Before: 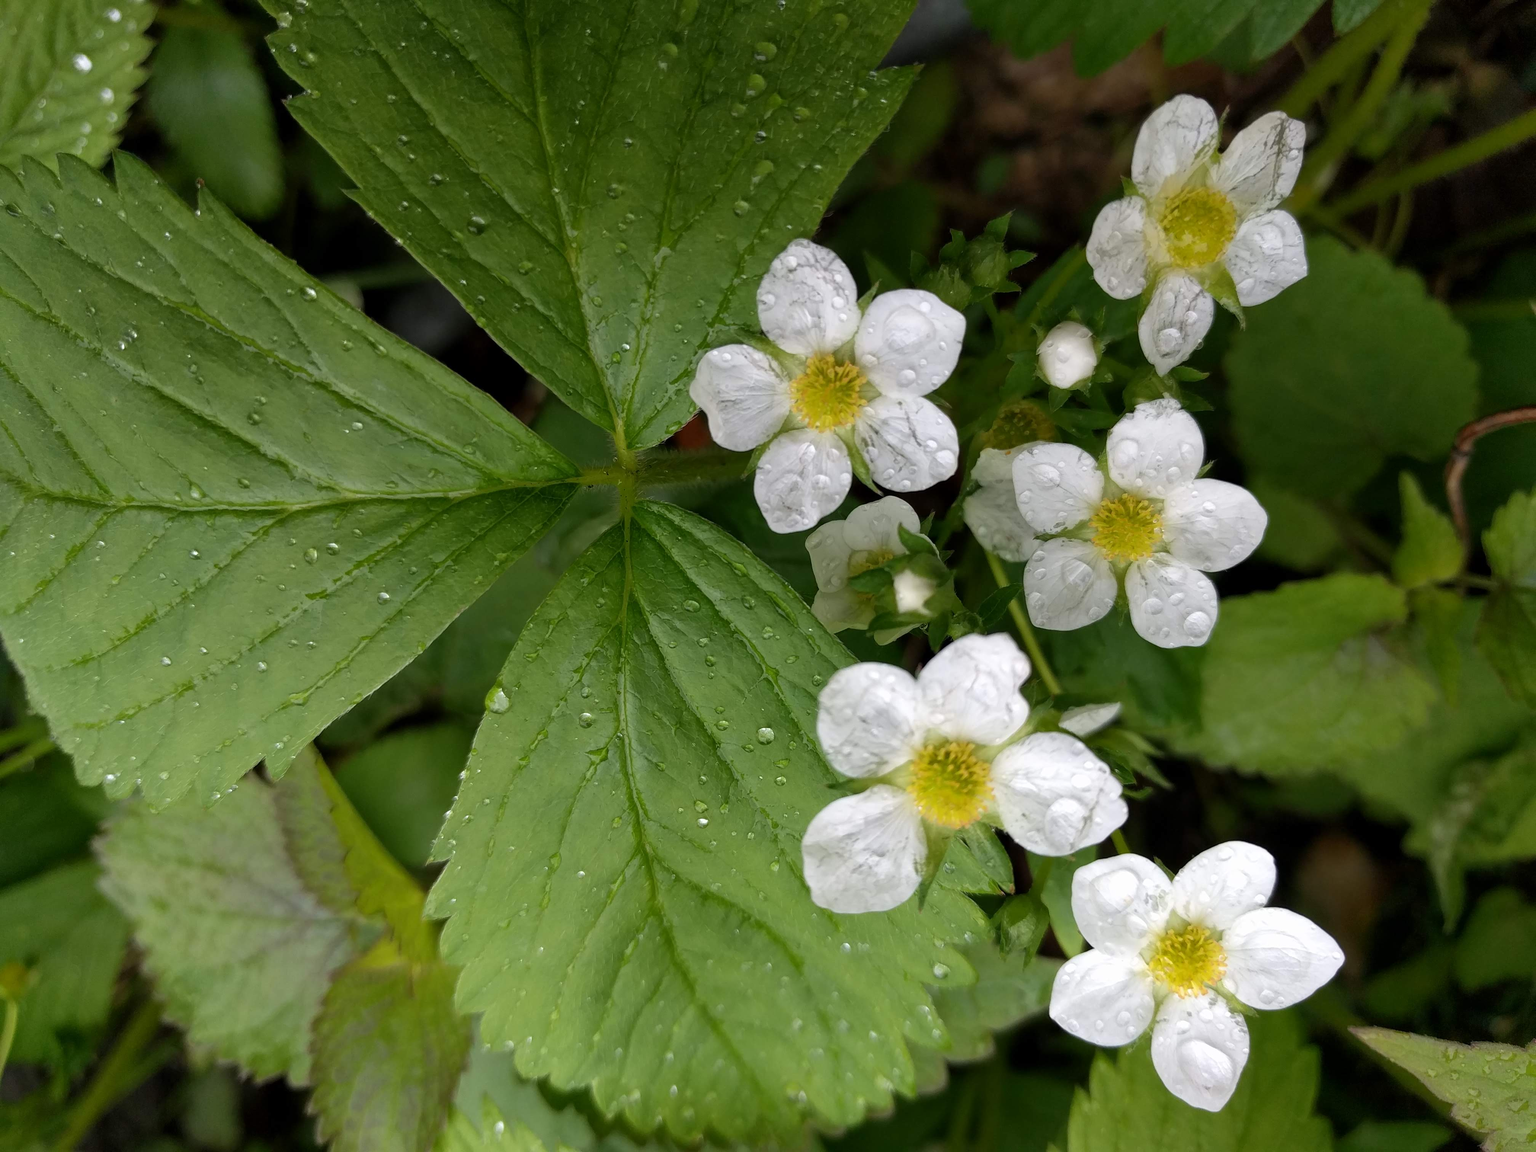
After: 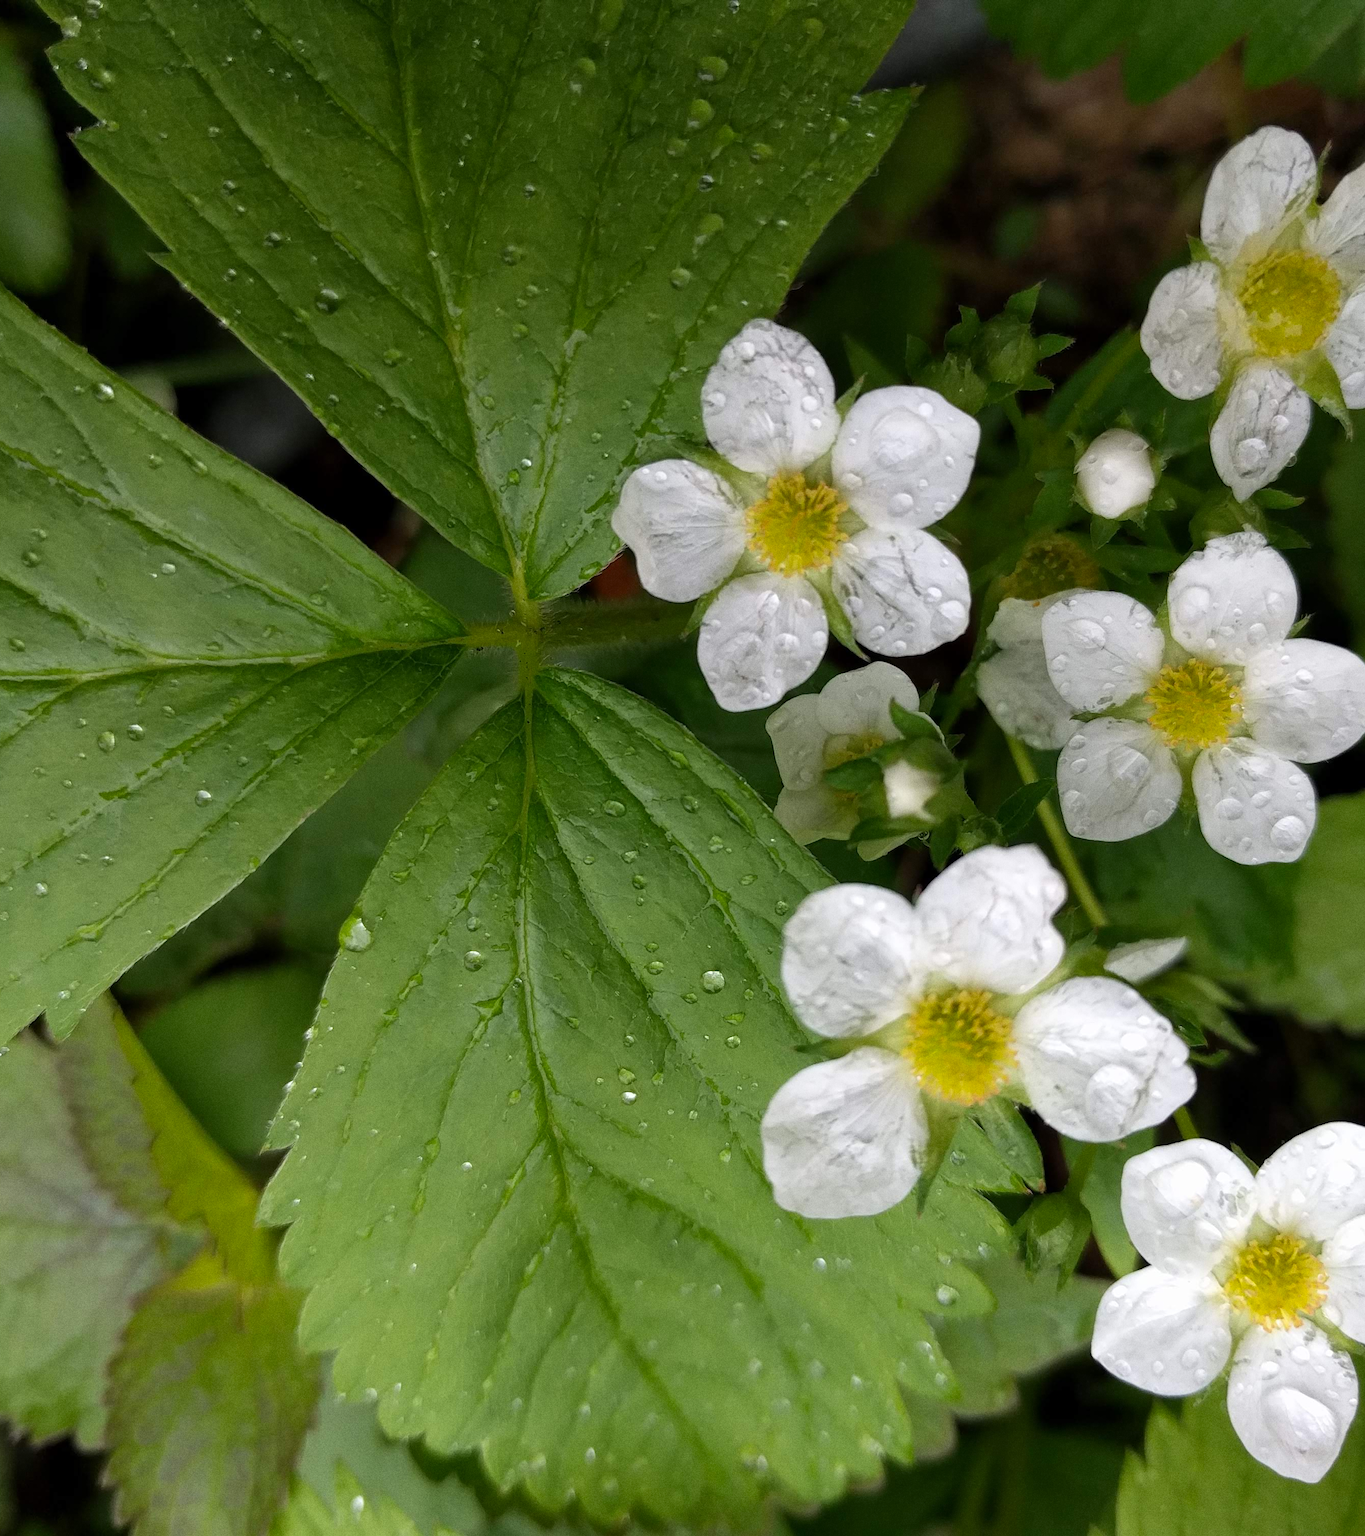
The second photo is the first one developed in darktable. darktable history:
grain: coarseness 0.09 ISO
crop and rotate: left 15.055%, right 18.278%
vibrance: on, module defaults
